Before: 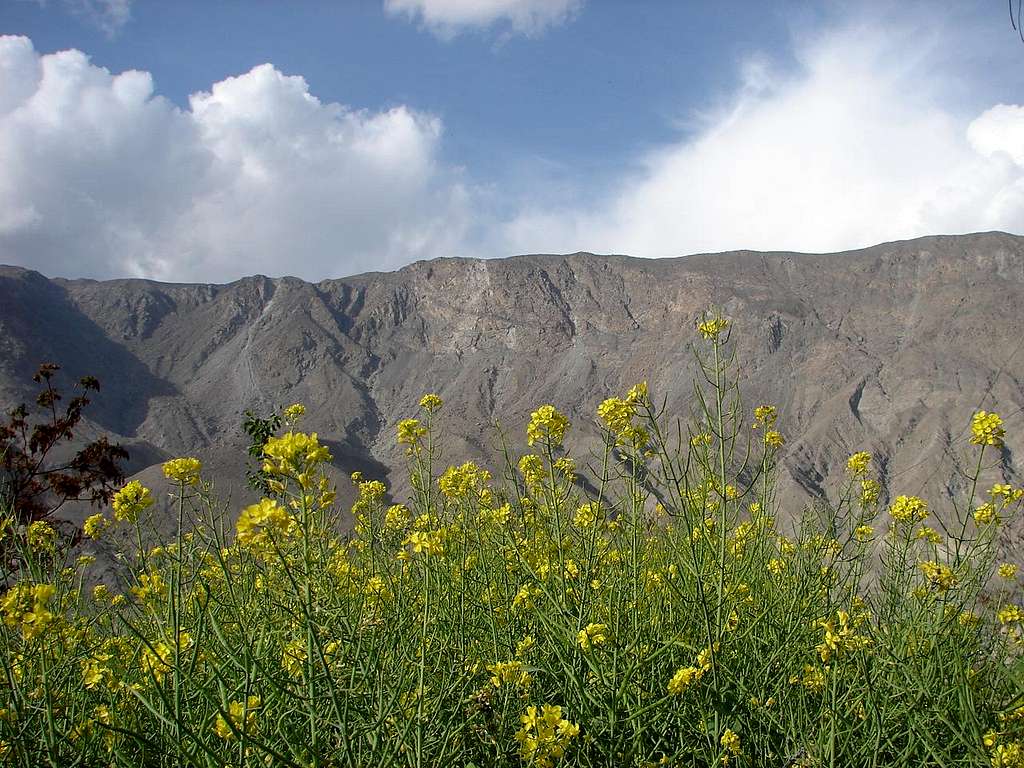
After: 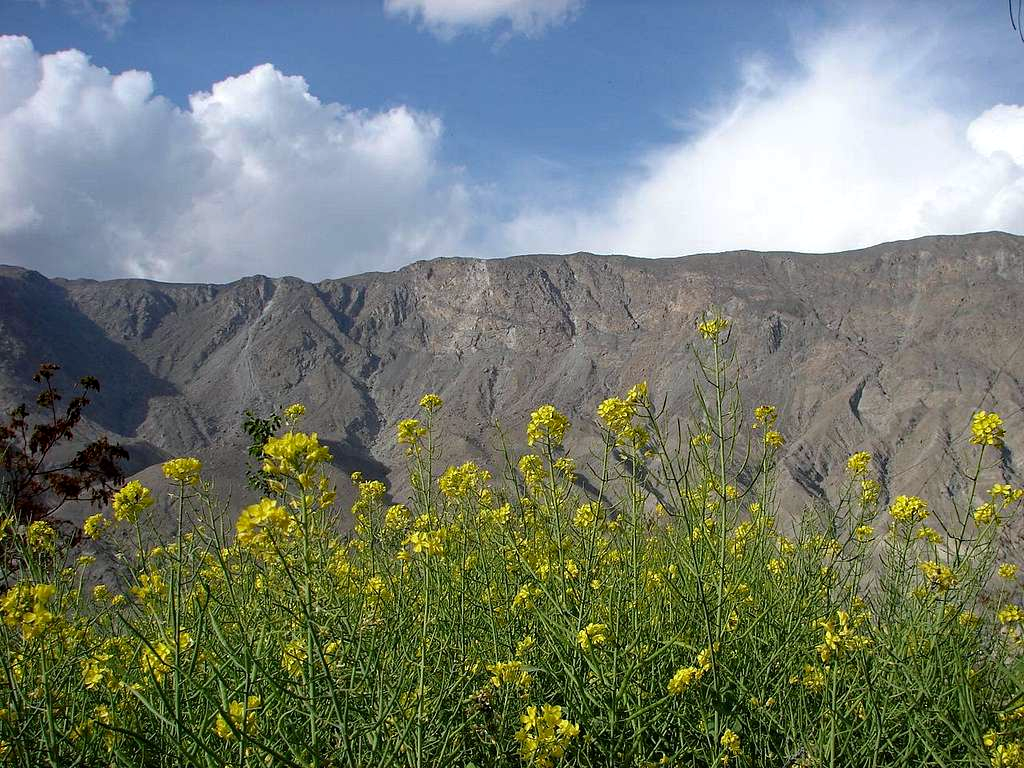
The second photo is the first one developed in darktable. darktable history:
white balance: red 0.988, blue 1.017
haze removal: compatibility mode true, adaptive false
tone equalizer: on, module defaults
